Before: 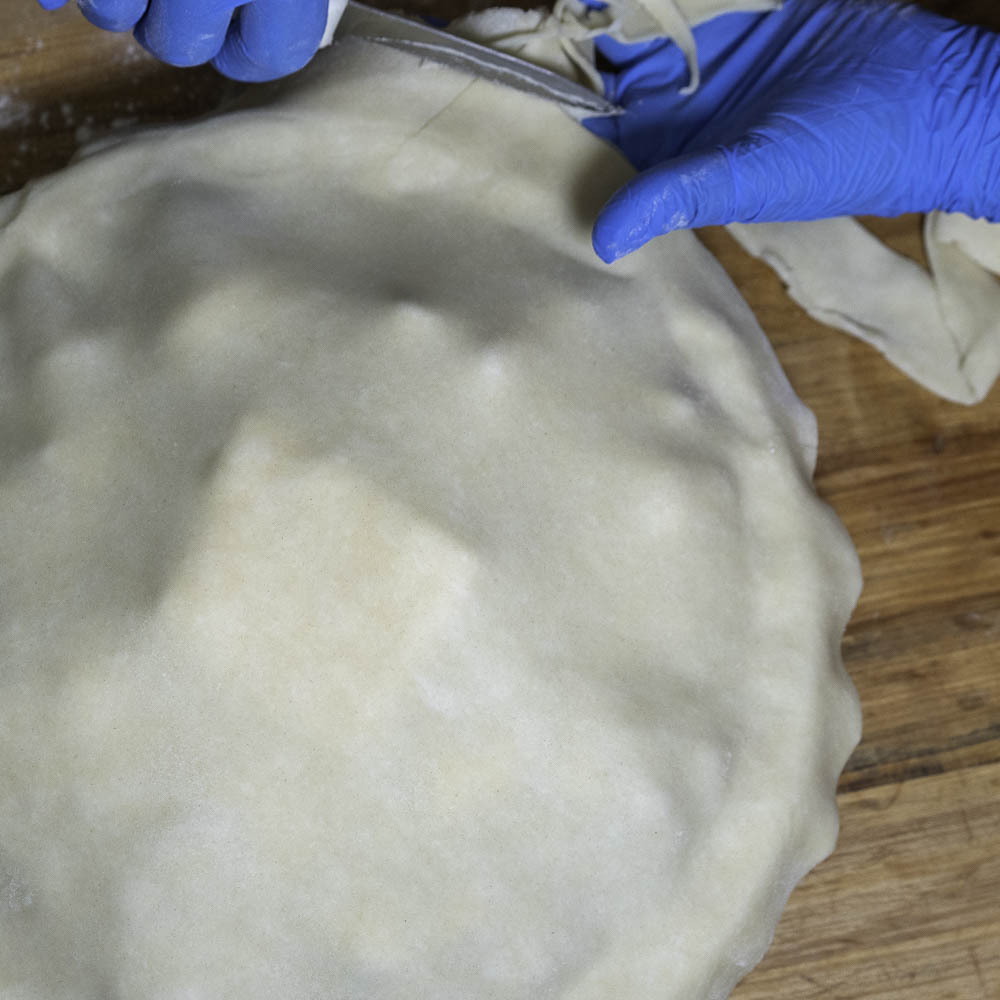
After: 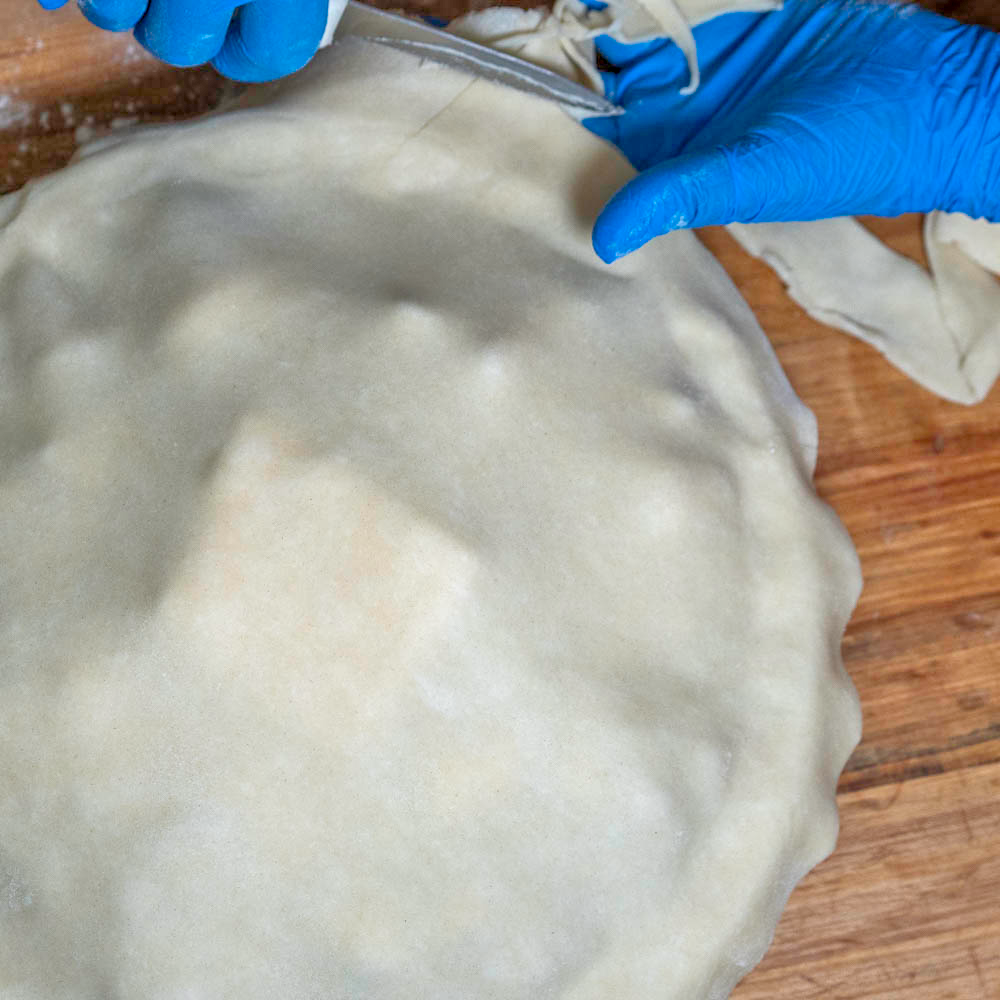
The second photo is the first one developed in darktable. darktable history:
tone equalizer: -7 EV 0.155 EV, -6 EV 0.631 EV, -5 EV 1.18 EV, -4 EV 1.31 EV, -3 EV 1.17 EV, -2 EV 0.6 EV, -1 EV 0.146 EV
local contrast: on, module defaults
